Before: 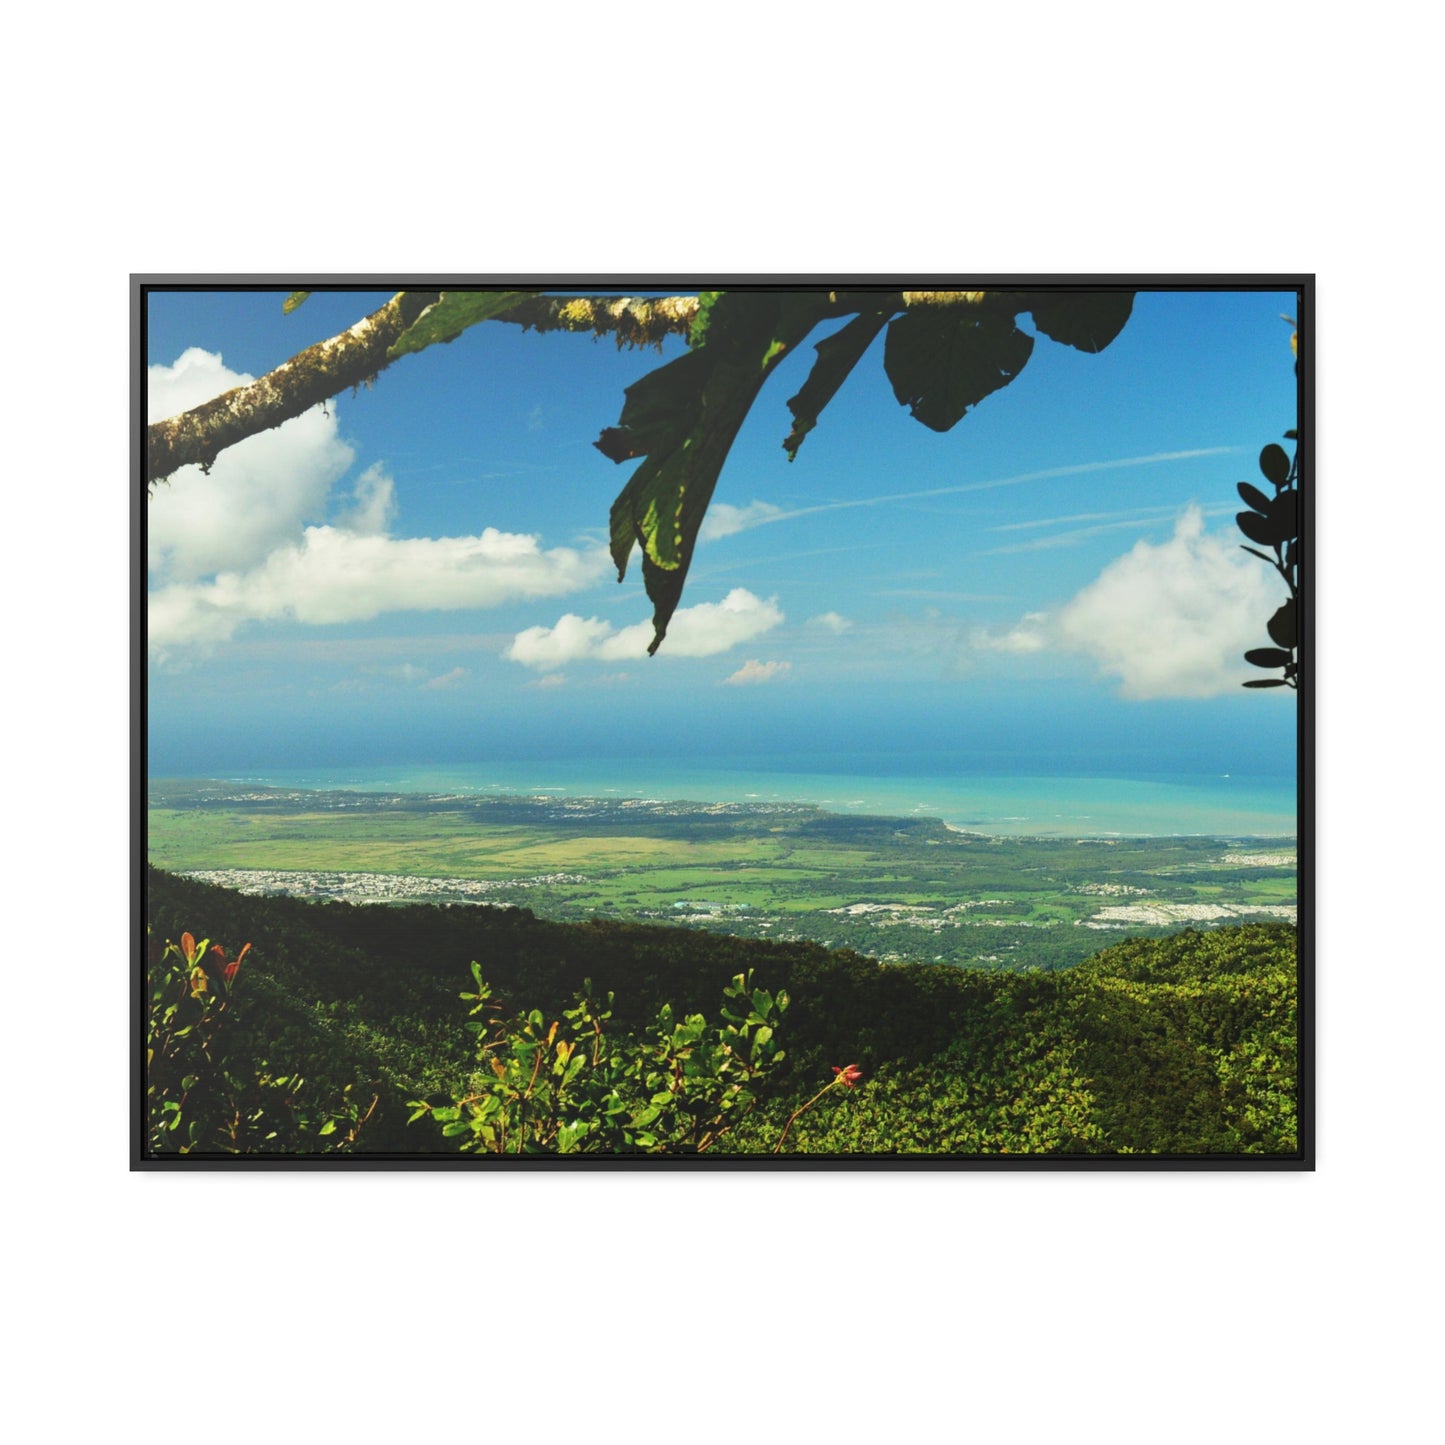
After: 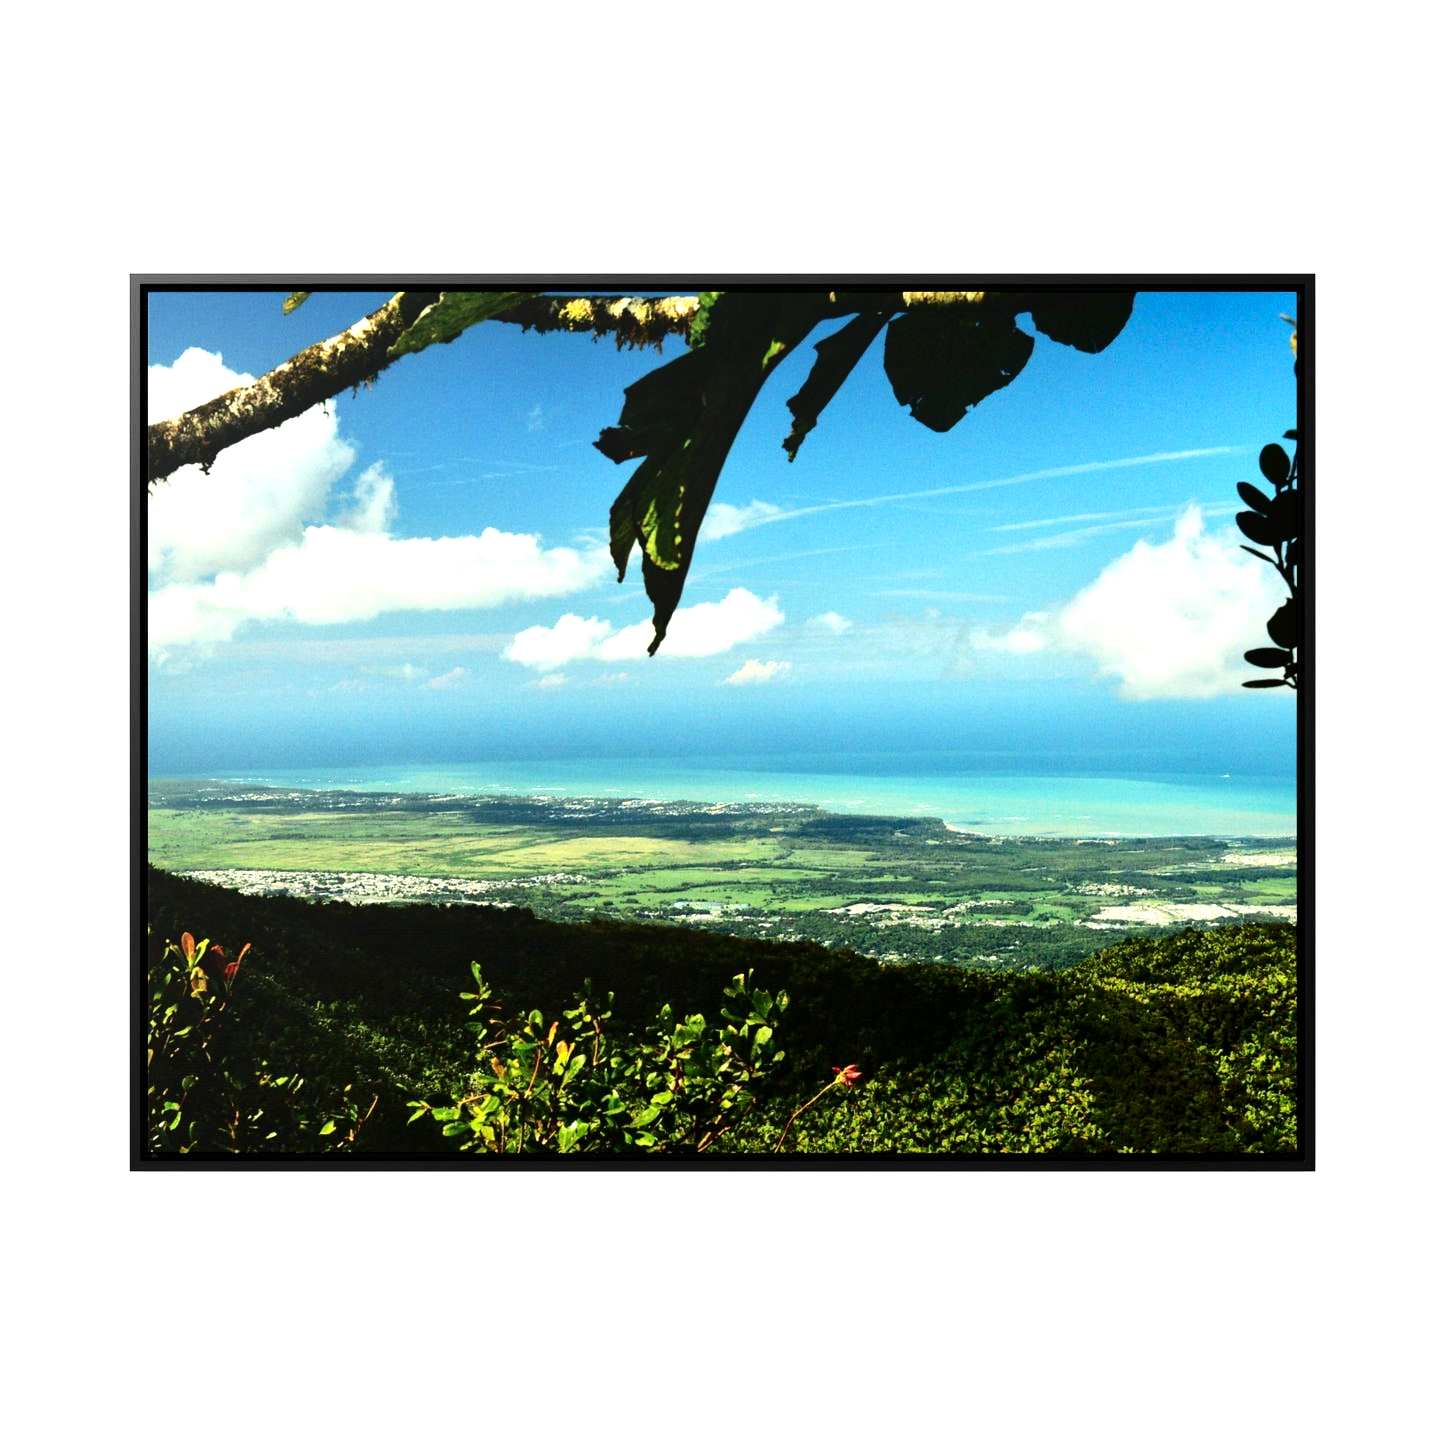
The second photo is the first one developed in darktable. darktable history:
contrast brightness saturation: contrast 0.2, brightness -0.11, saturation 0.1
exposure: compensate exposure bias true, compensate highlight preservation false
tone equalizer: -8 EV -0.75 EV, -7 EV -0.7 EV, -6 EV -0.6 EV, -5 EV -0.4 EV, -3 EV 0.4 EV, -2 EV 0.6 EV, -1 EV 0.7 EV, +0 EV 0.75 EV, edges refinement/feathering 500, mask exposure compensation -1.57 EV, preserve details no
local contrast: mode bilateral grid, contrast 20, coarseness 50, detail 140%, midtone range 0.2
